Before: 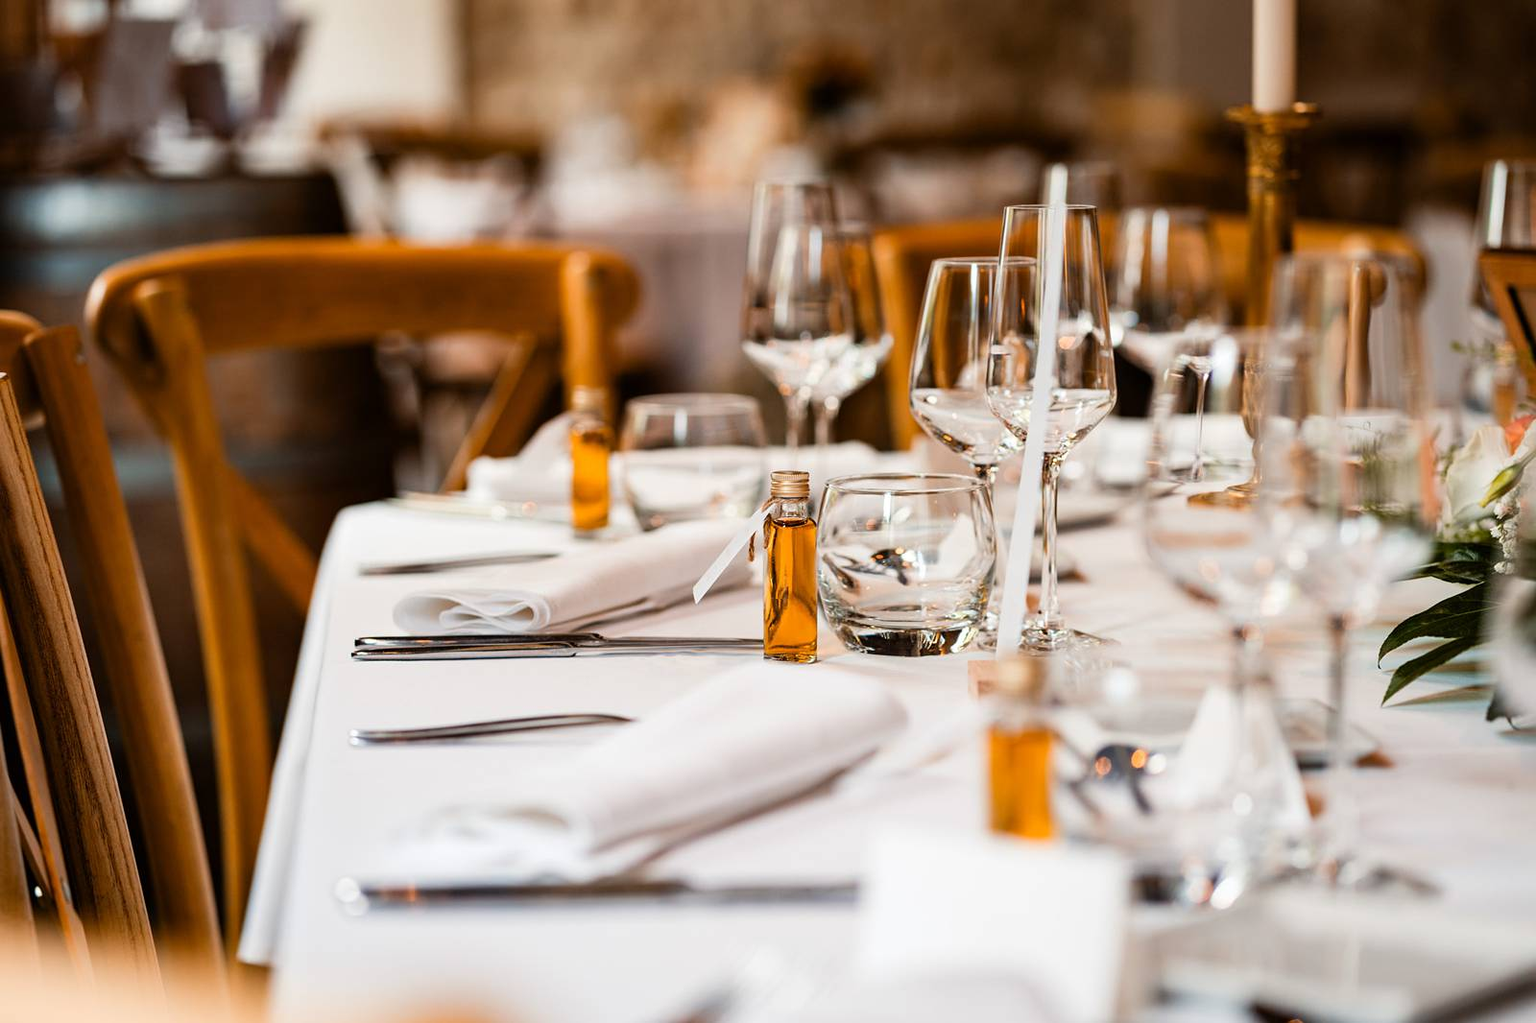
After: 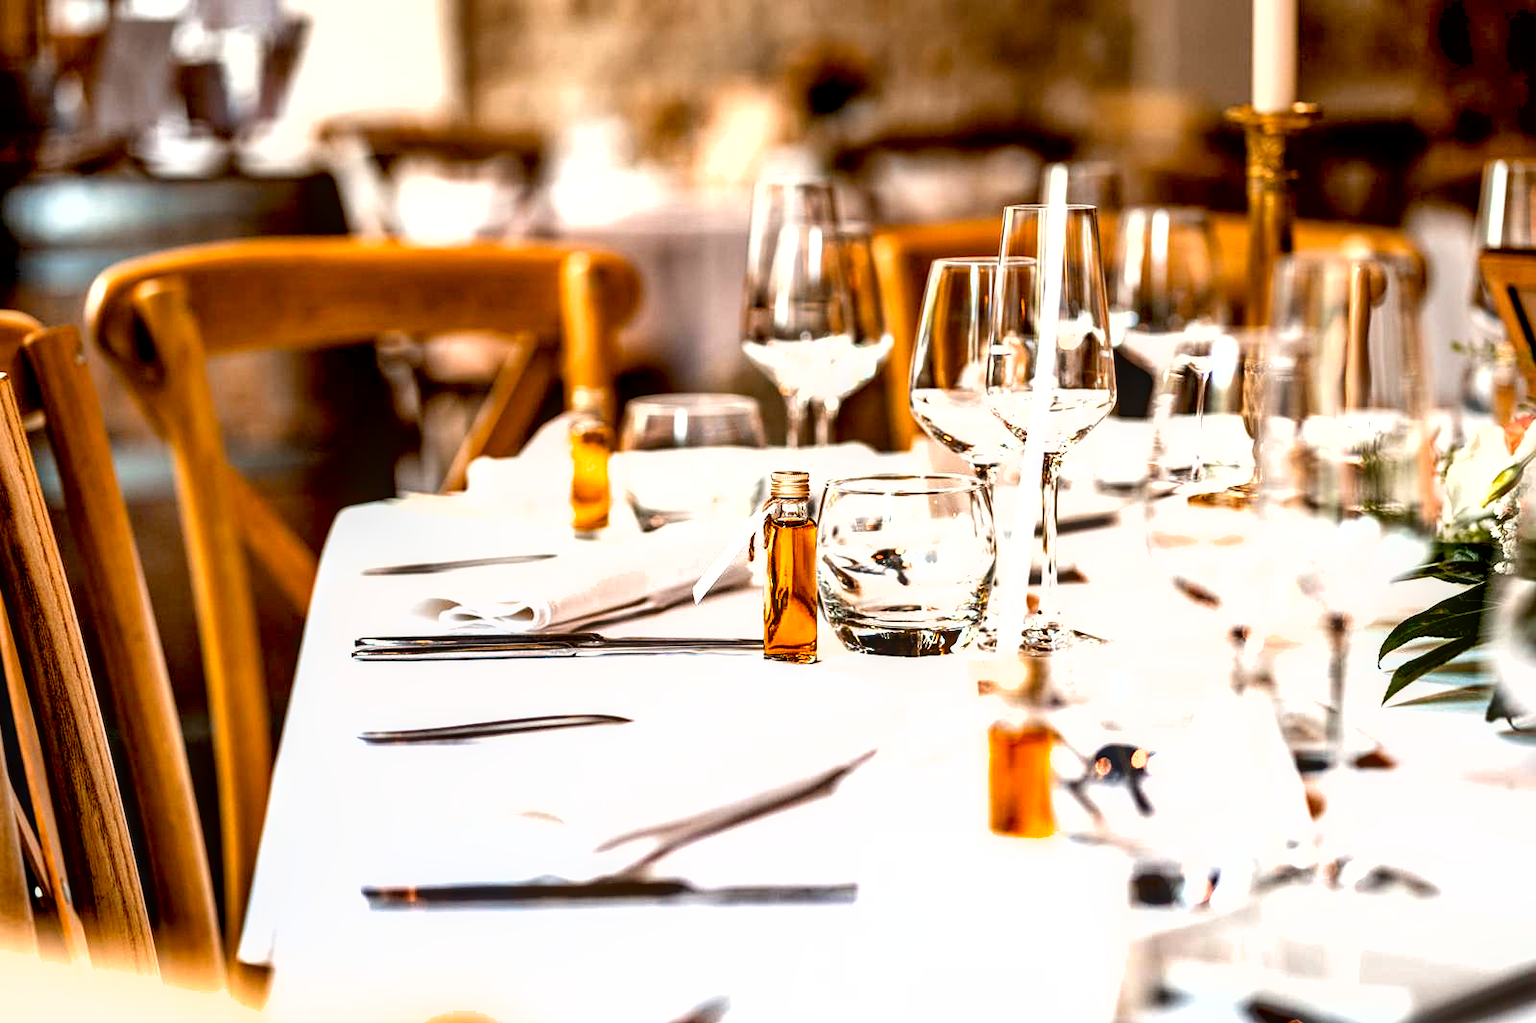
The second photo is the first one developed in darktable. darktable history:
local contrast: detail 130%
shadows and highlights: low approximation 0.01, soften with gaussian
exposure: black level correction 0.008, exposure 0.979 EV, compensate highlight preservation false
